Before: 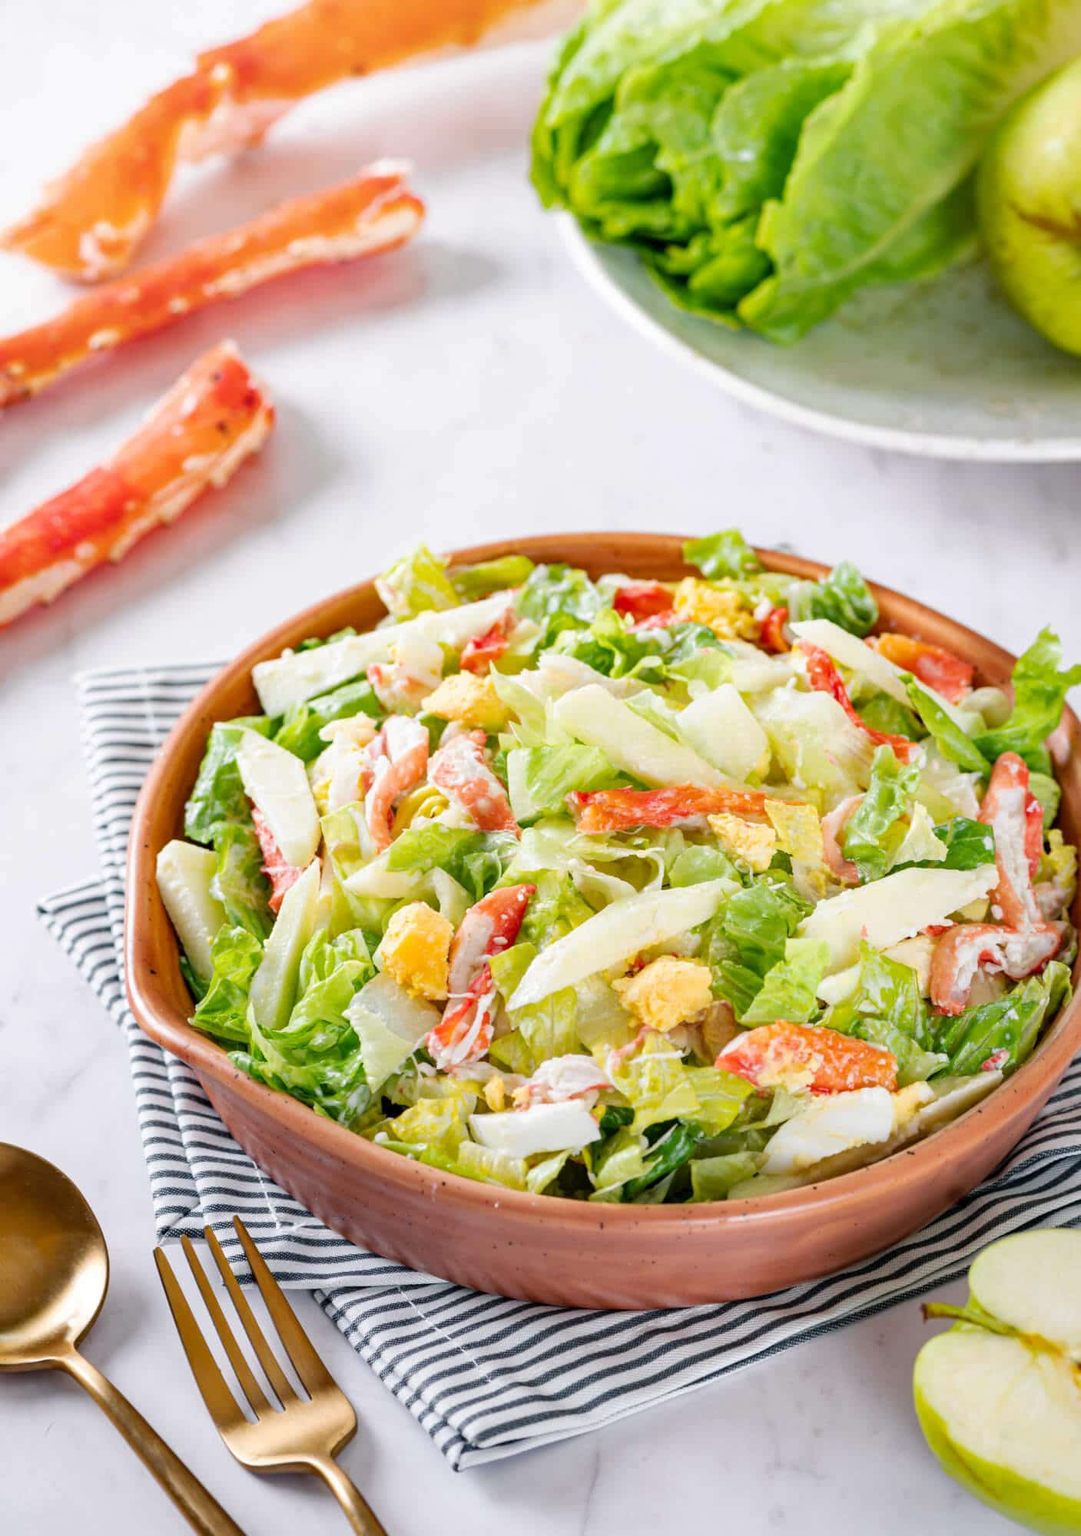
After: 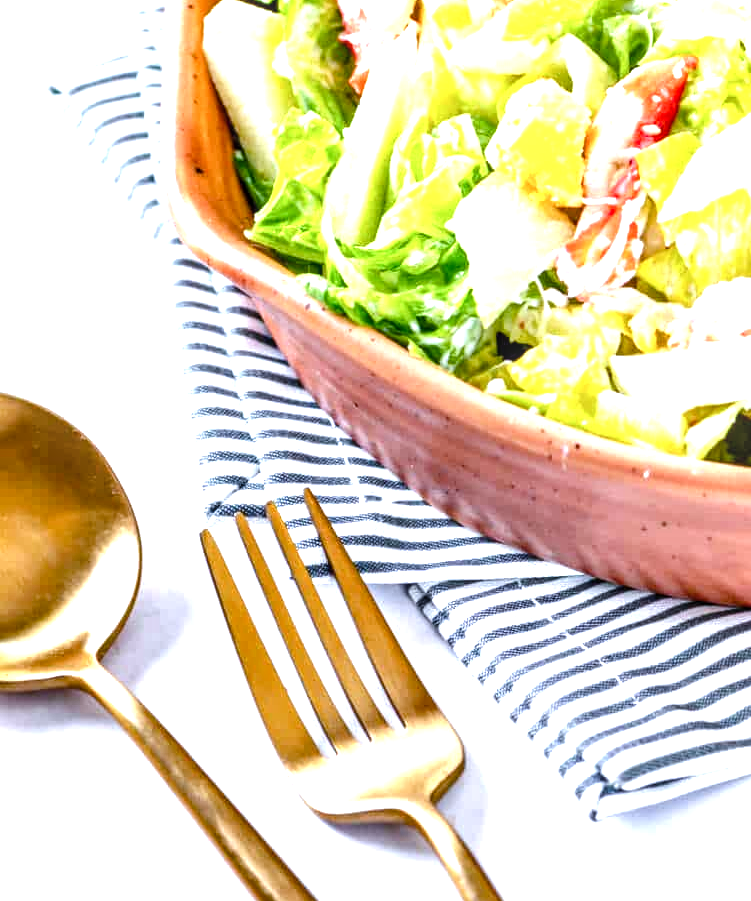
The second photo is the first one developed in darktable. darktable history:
color balance rgb: perceptual saturation grading › global saturation 20%, perceptual saturation grading › highlights -25%, perceptual saturation grading › shadows 25%
local contrast: detail 130%
exposure: exposure 0.999 EV, compensate highlight preservation false
tone equalizer: -8 EV -0.417 EV, -7 EV -0.389 EV, -6 EV -0.333 EV, -5 EV -0.222 EV, -3 EV 0.222 EV, -2 EV 0.333 EV, -1 EV 0.389 EV, +0 EV 0.417 EV, edges refinement/feathering 500, mask exposure compensation -1.57 EV, preserve details no
crop and rotate: top 54.778%, right 46.61%, bottom 0.159%
white balance: red 0.954, blue 1.079
